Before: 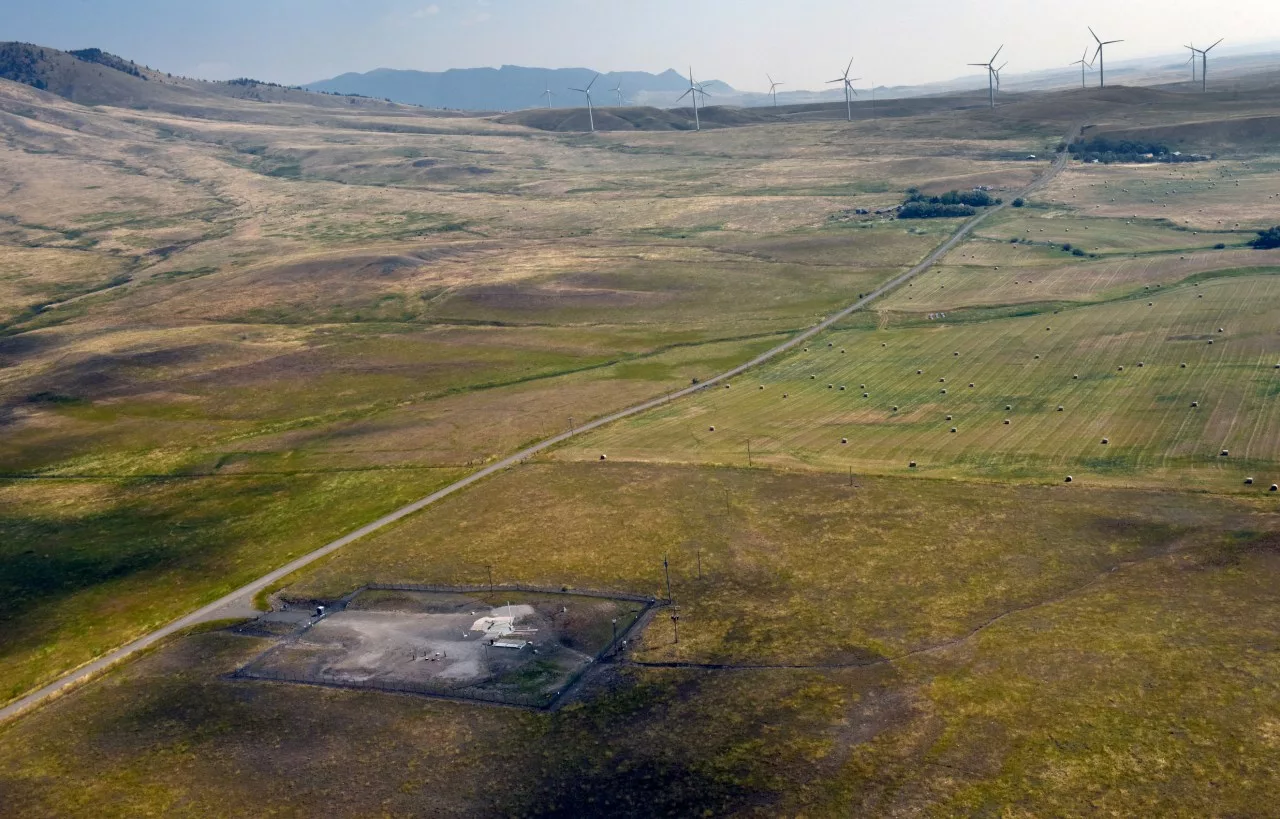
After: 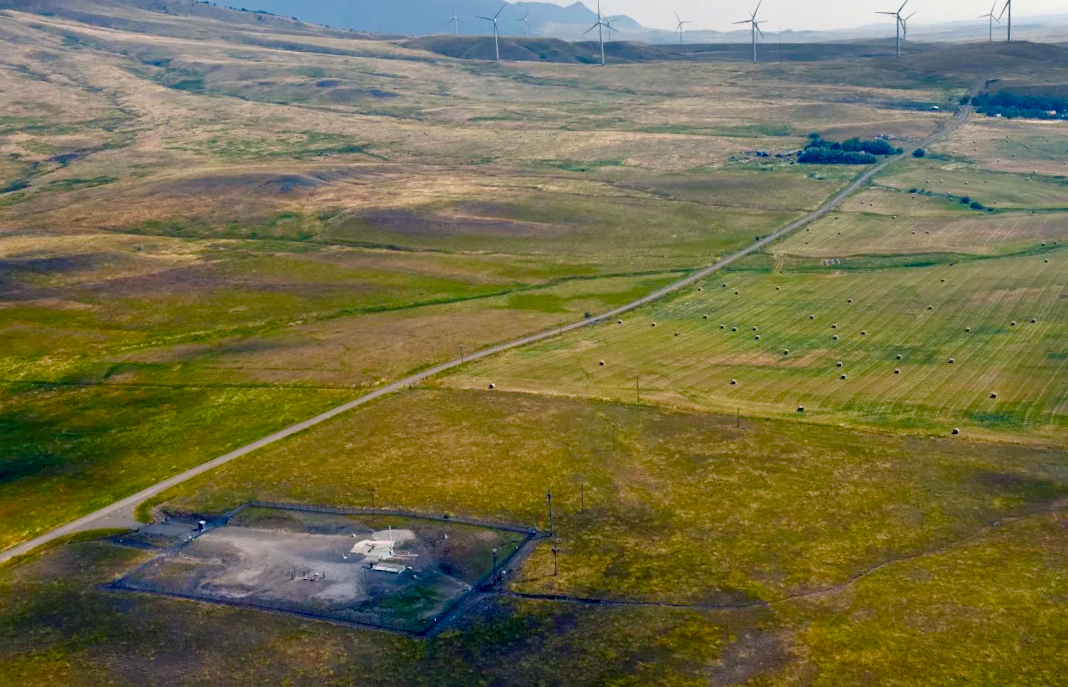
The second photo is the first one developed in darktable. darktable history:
crop and rotate: angle -2.89°, left 5.317%, top 5.215%, right 4.78%, bottom 4.399%
contrast brightness saturation: contrast 0.076, saturation 0.198
color balance rgb: shadows lift › chroma 5.094%, shadows lift › hue 237.53°, linear chroma grading › global chroma 9.968%, perceptual saturation grading › global saturation 20%, perceptual saturation grading › highlights -49.615%, perceptual saturation grading › shadows 23.952%, global vibrance 14.813%
